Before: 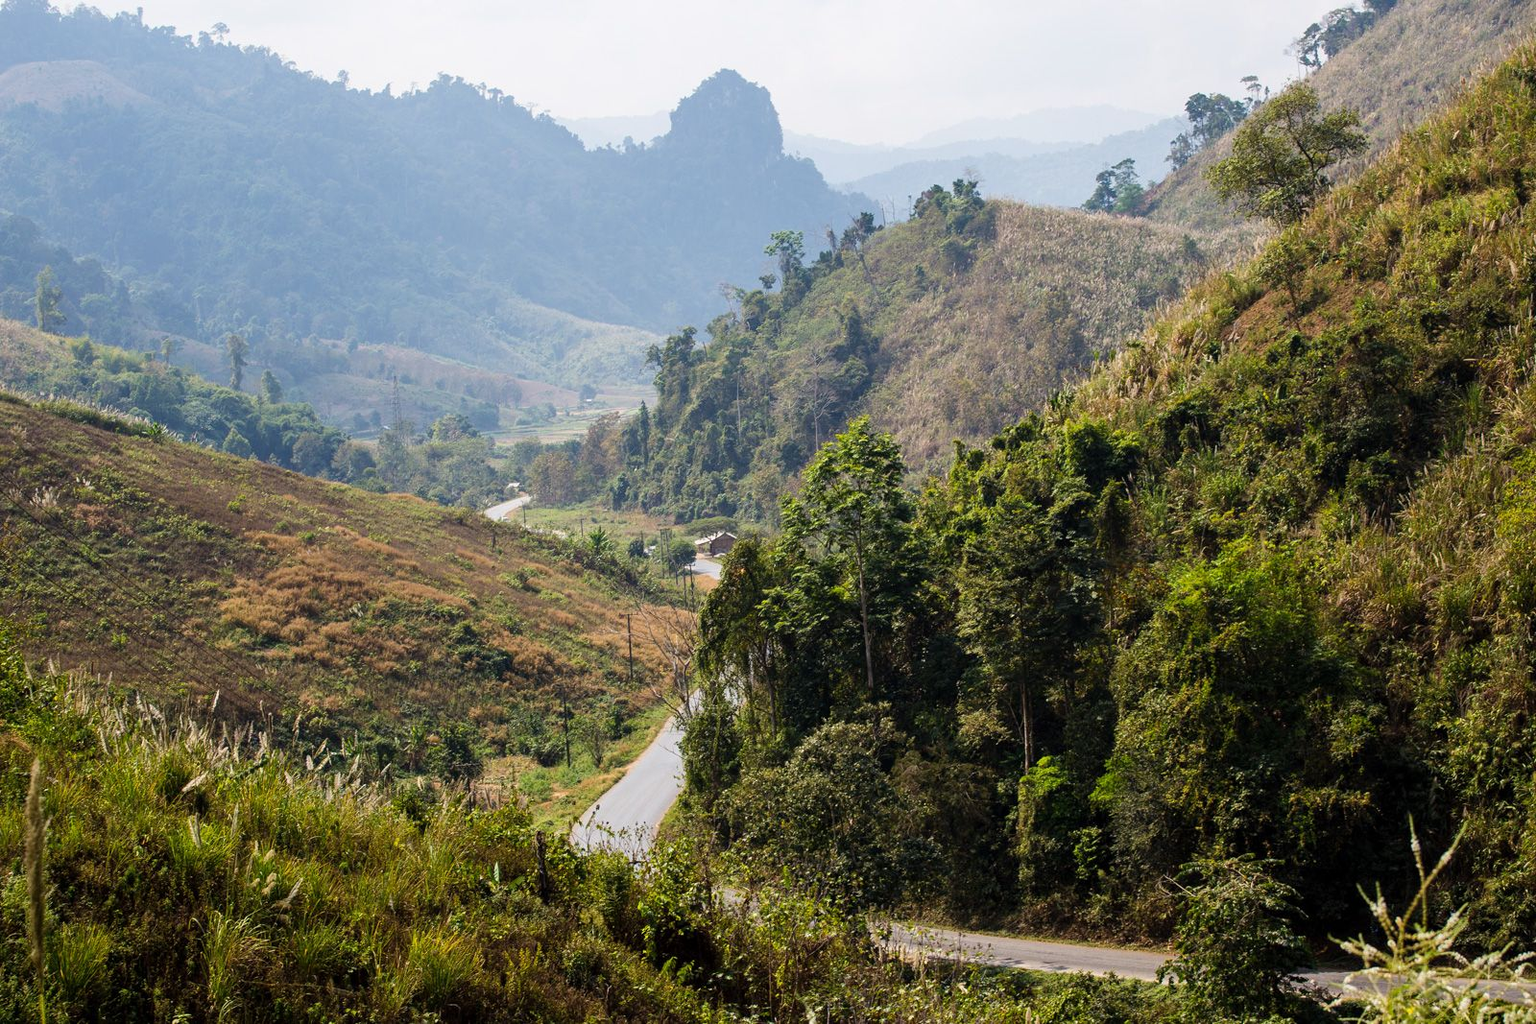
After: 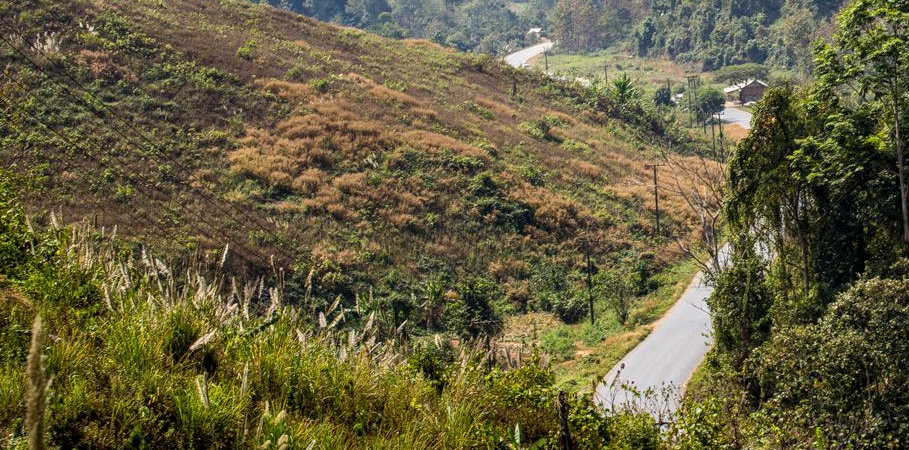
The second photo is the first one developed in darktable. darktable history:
crop: top 44.535%, right 43.184%, bottom 13.249%
local contrast: on, module defaults
